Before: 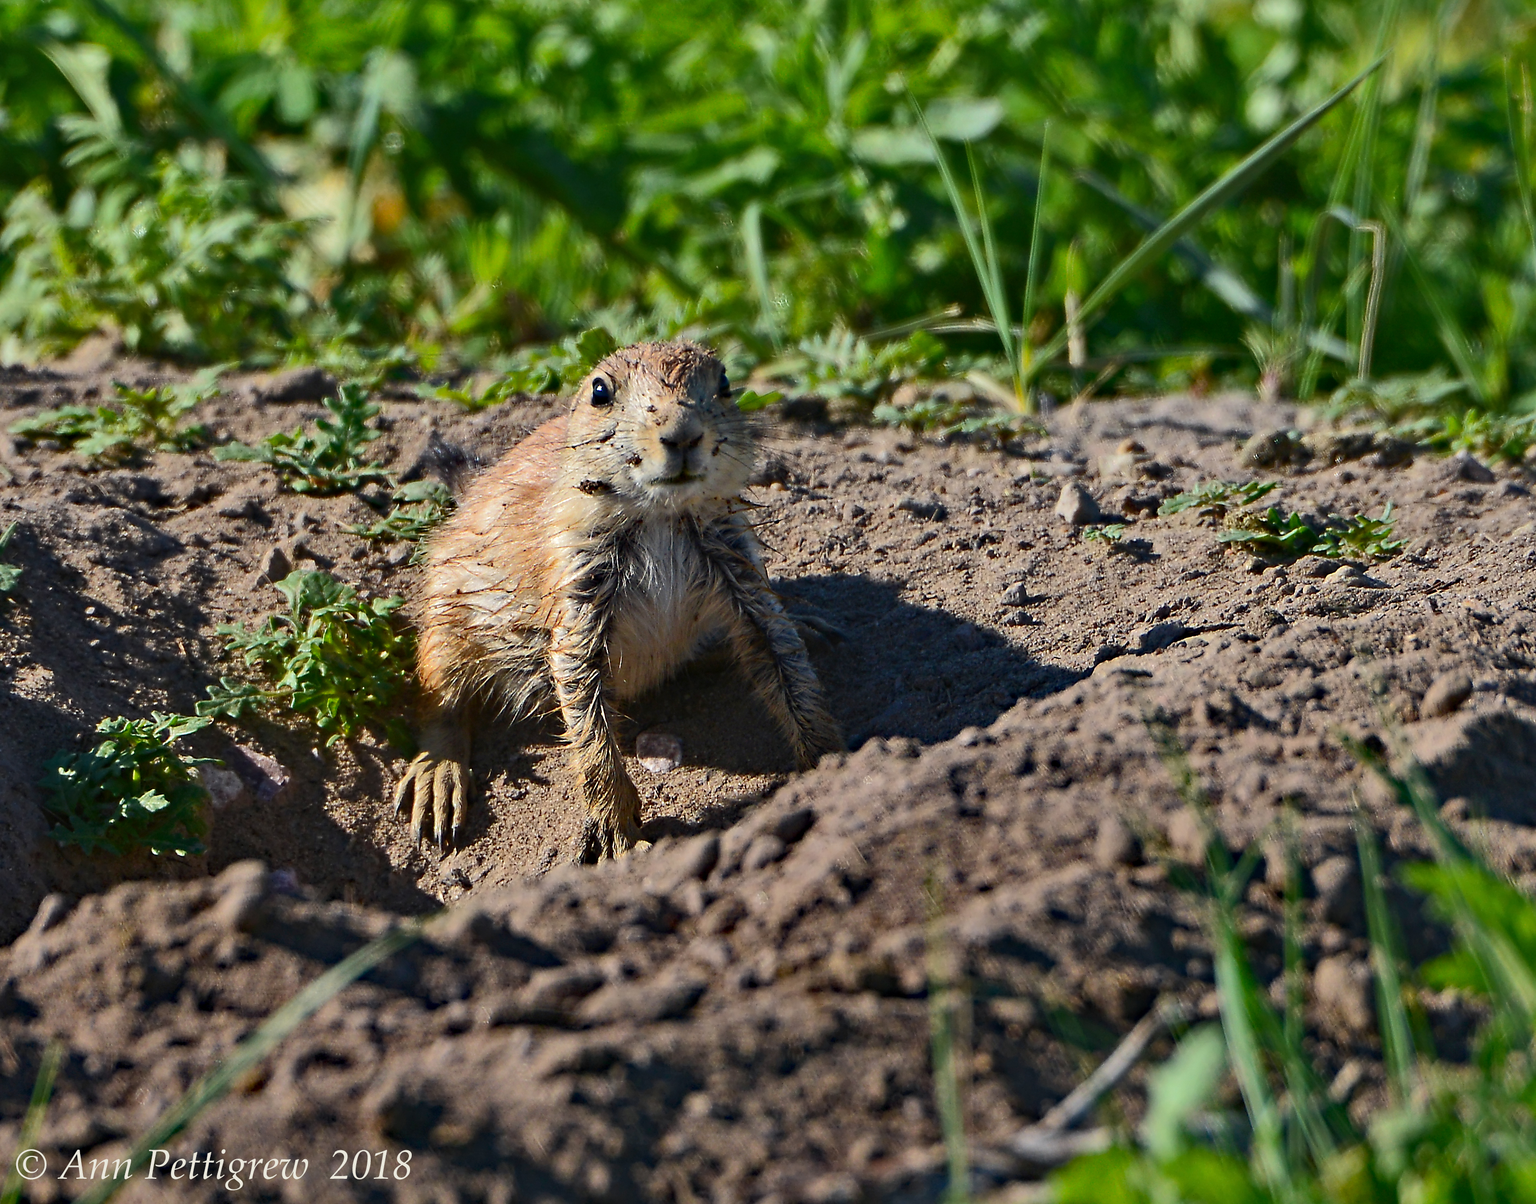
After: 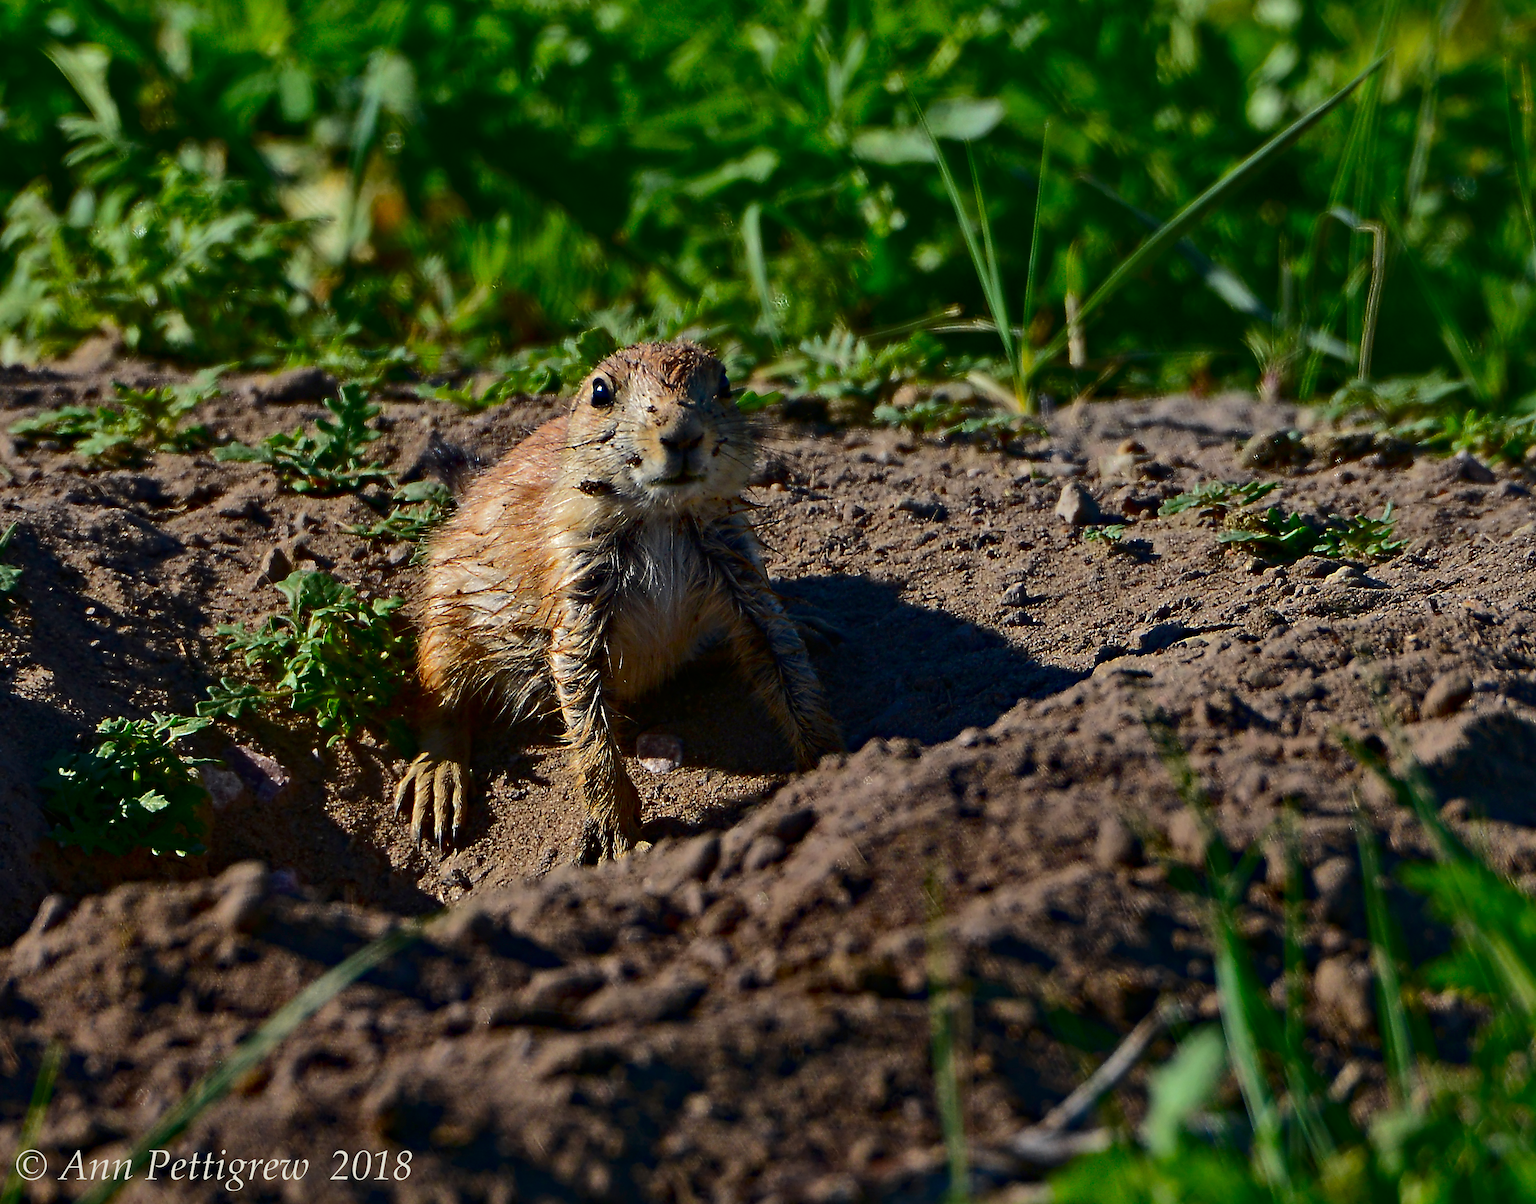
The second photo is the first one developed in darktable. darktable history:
contrast brightness saturation: brightness -0.25, saturation 0.203
